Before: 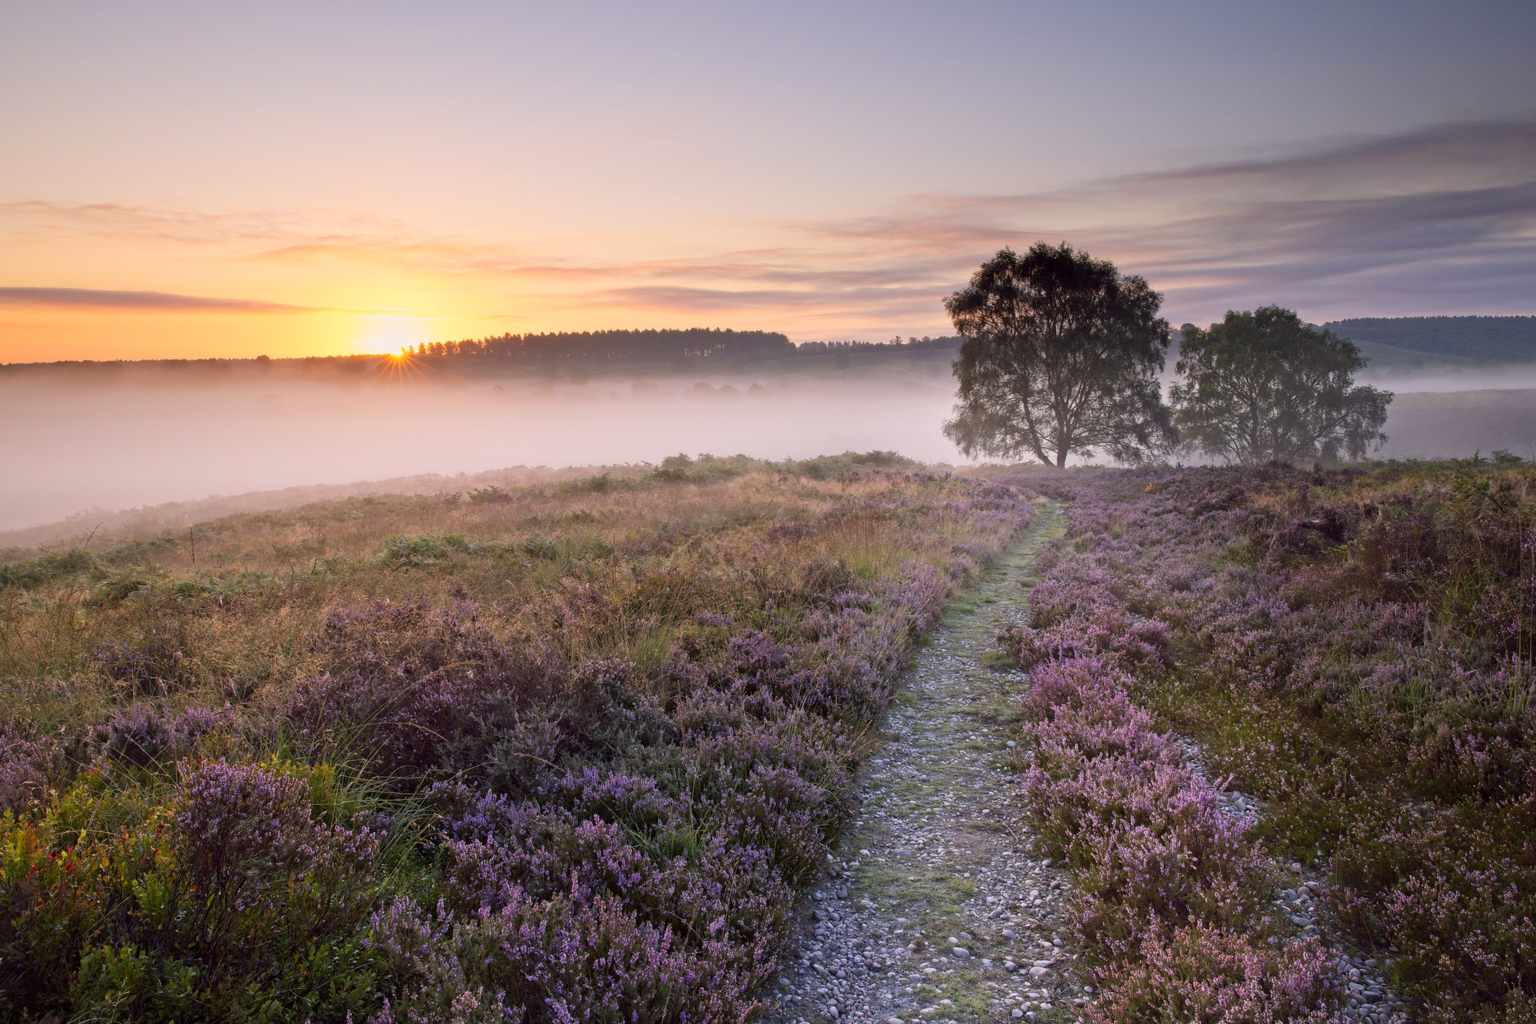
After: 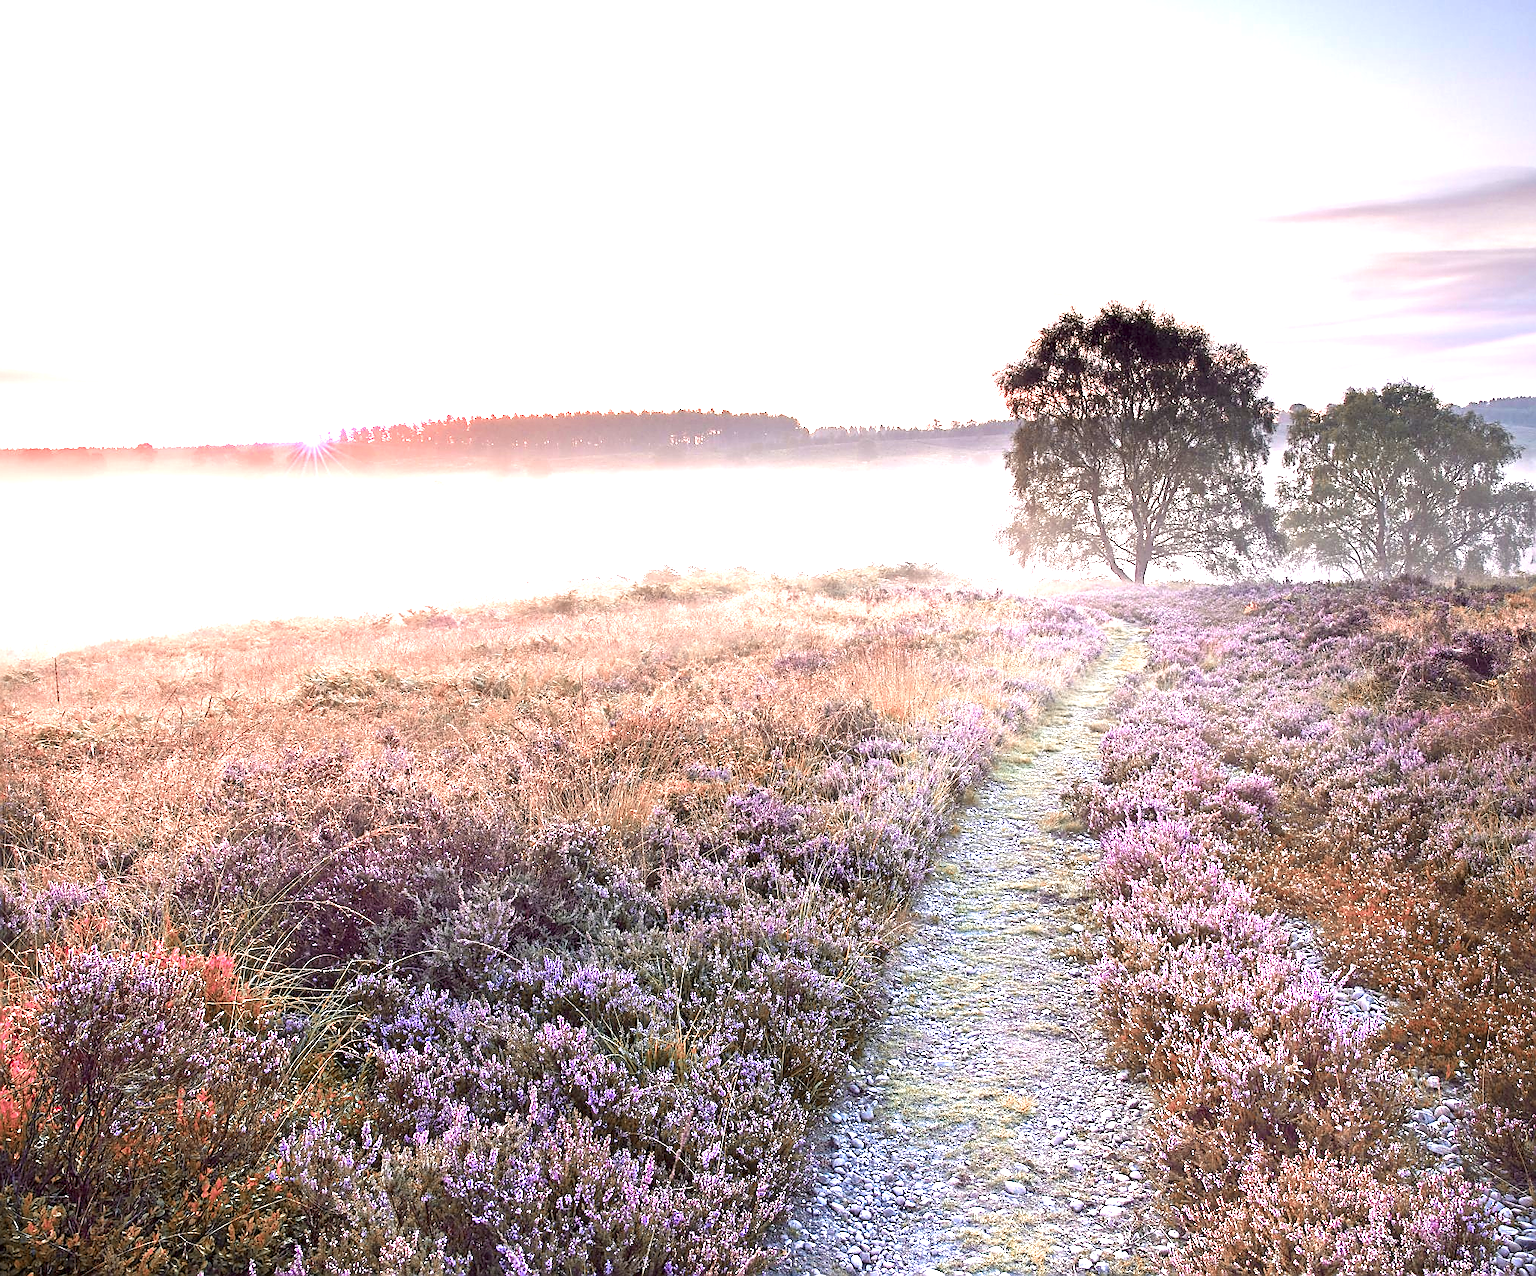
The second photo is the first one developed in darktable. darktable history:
color zones: curves: ch2 [(0, 0.488) (0.143, 0.417) (0.286, 0.212) (0.429, 0.179) (0.571, 0.154) (0.714, 0.415) (0.857, 0.495) (1, 0.488)]
sharpen: radius 1.4, amount 1.25, threshold 0.7
crop and rotate: left 9.597%, right 10.195%
exposure: exposure 2.003 EV, compensate highlight preservation false
